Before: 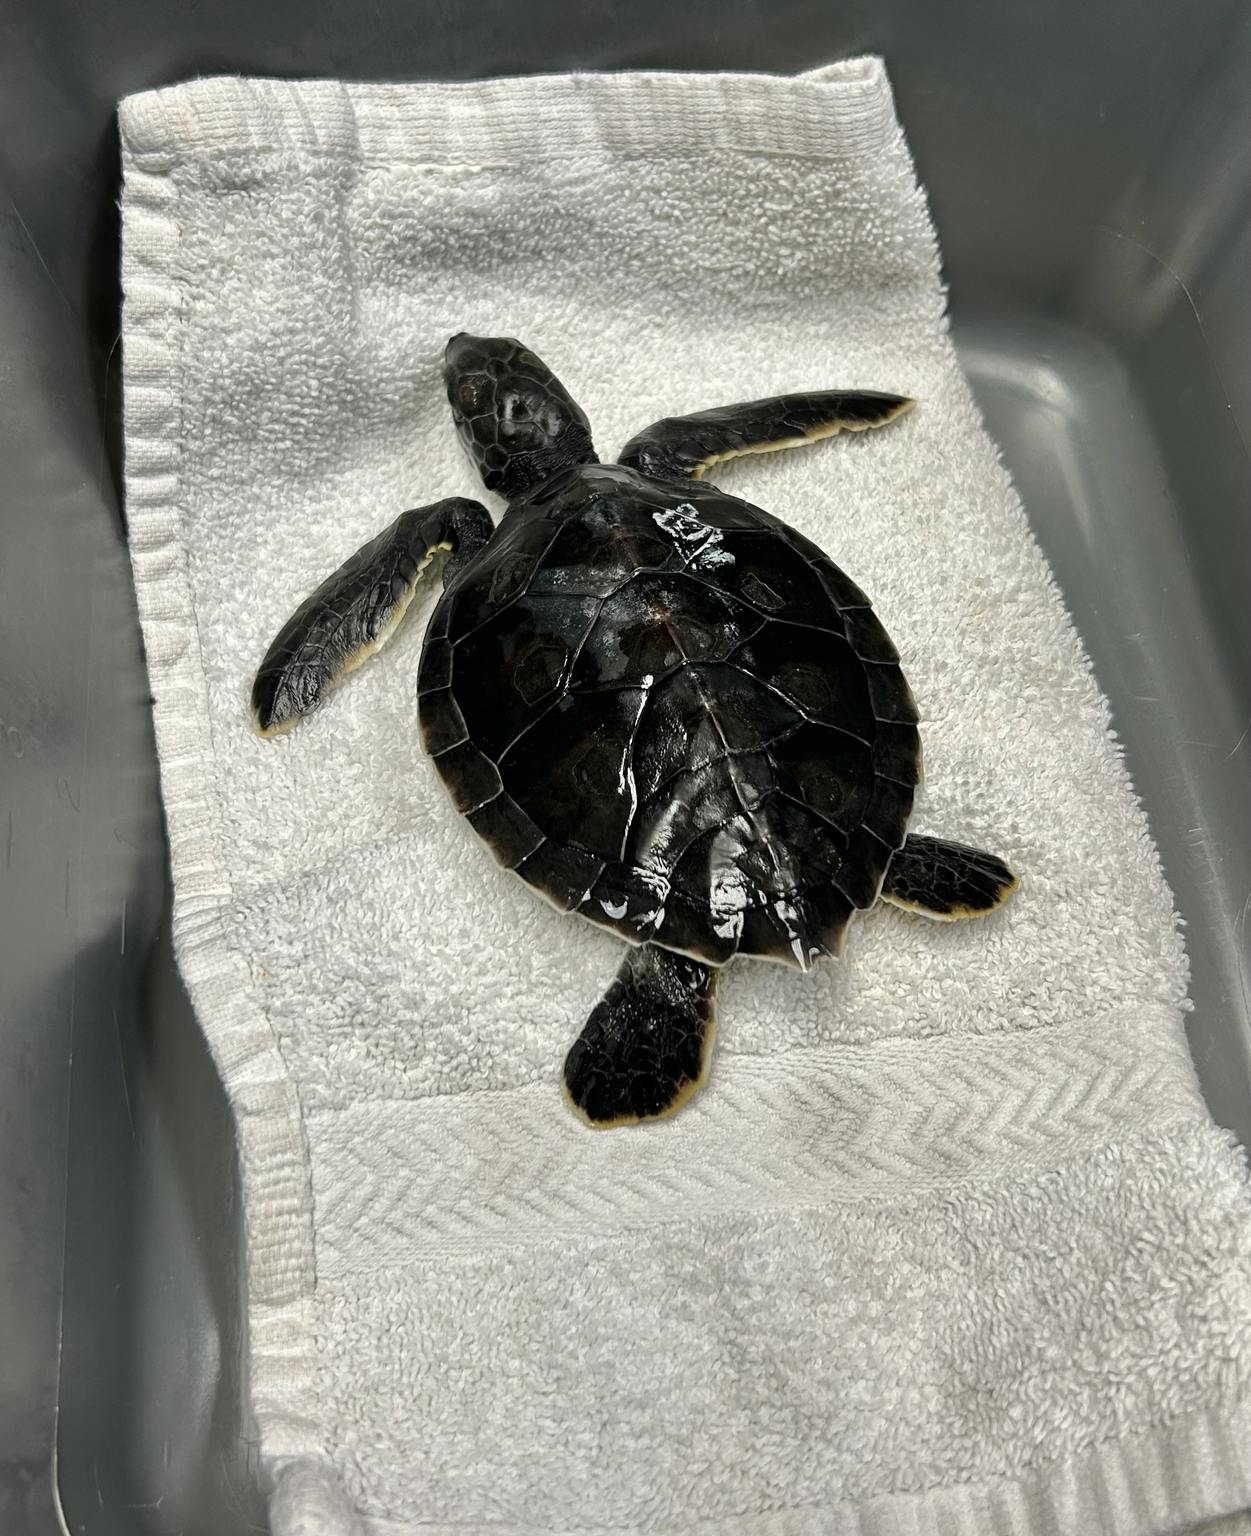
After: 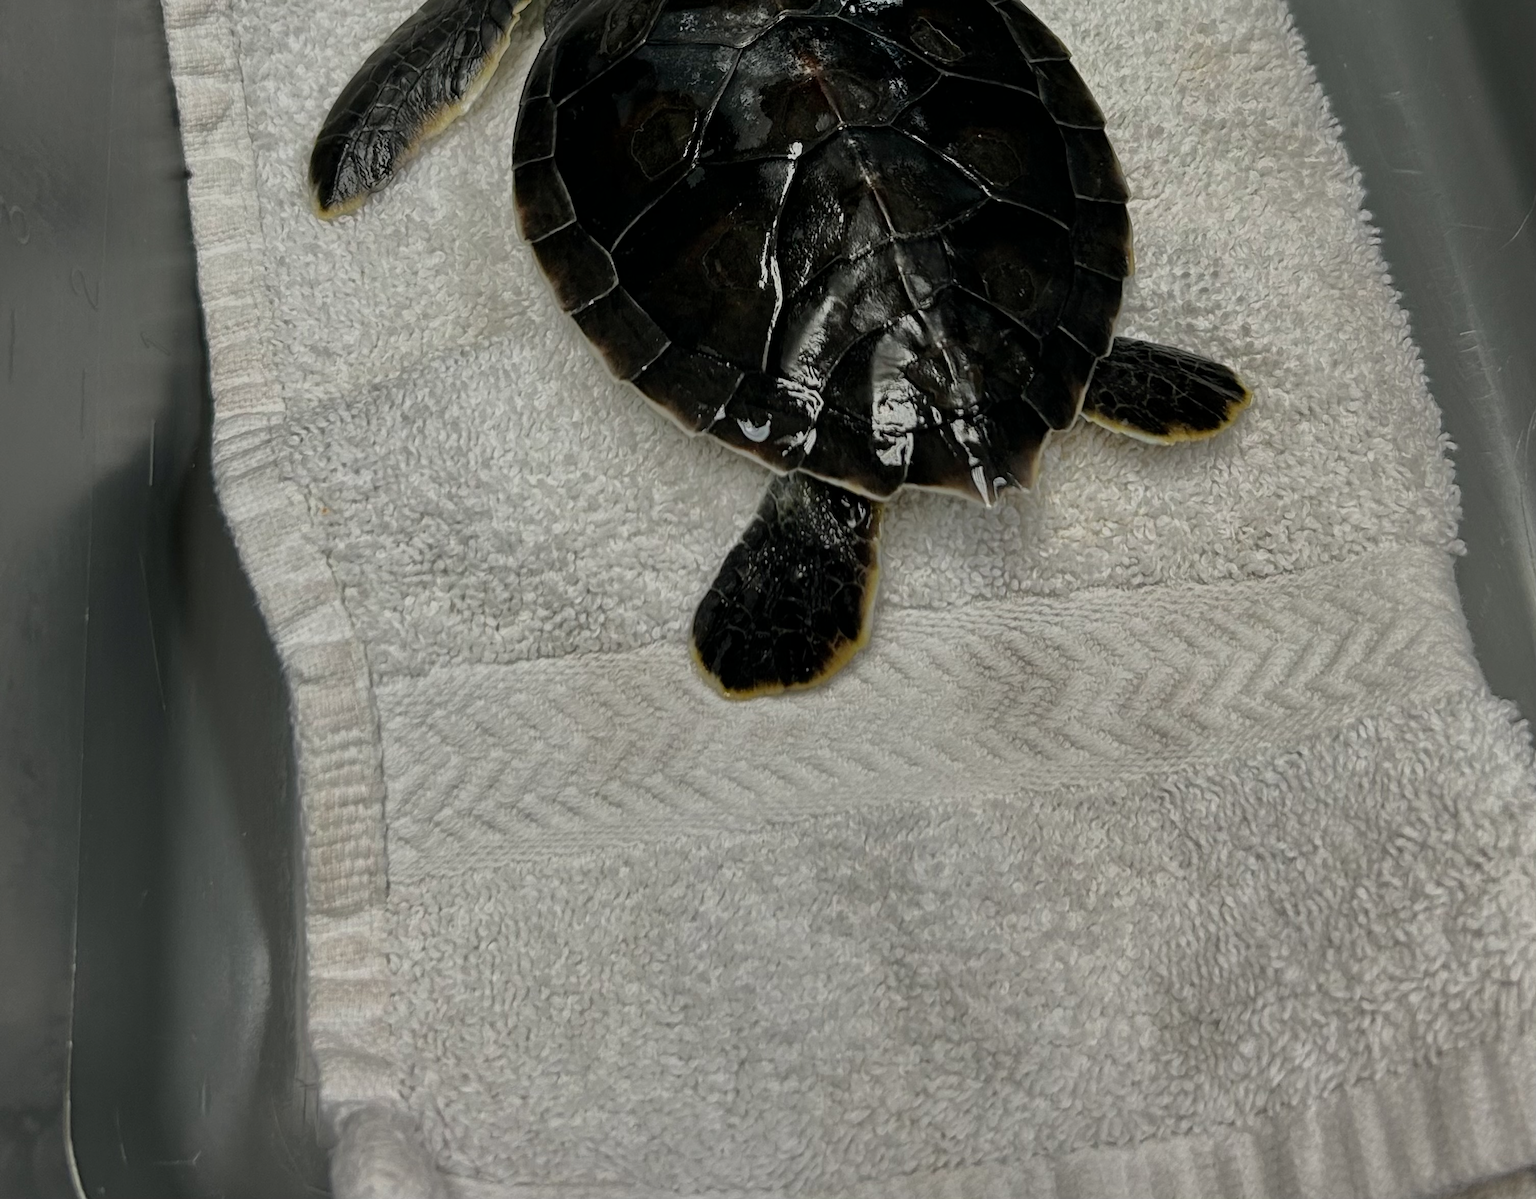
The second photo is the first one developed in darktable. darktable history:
crop and rotate: top 36.435%
exposure: black level correction 0, exposure -0.766 EV, compensate highlight preservation false
